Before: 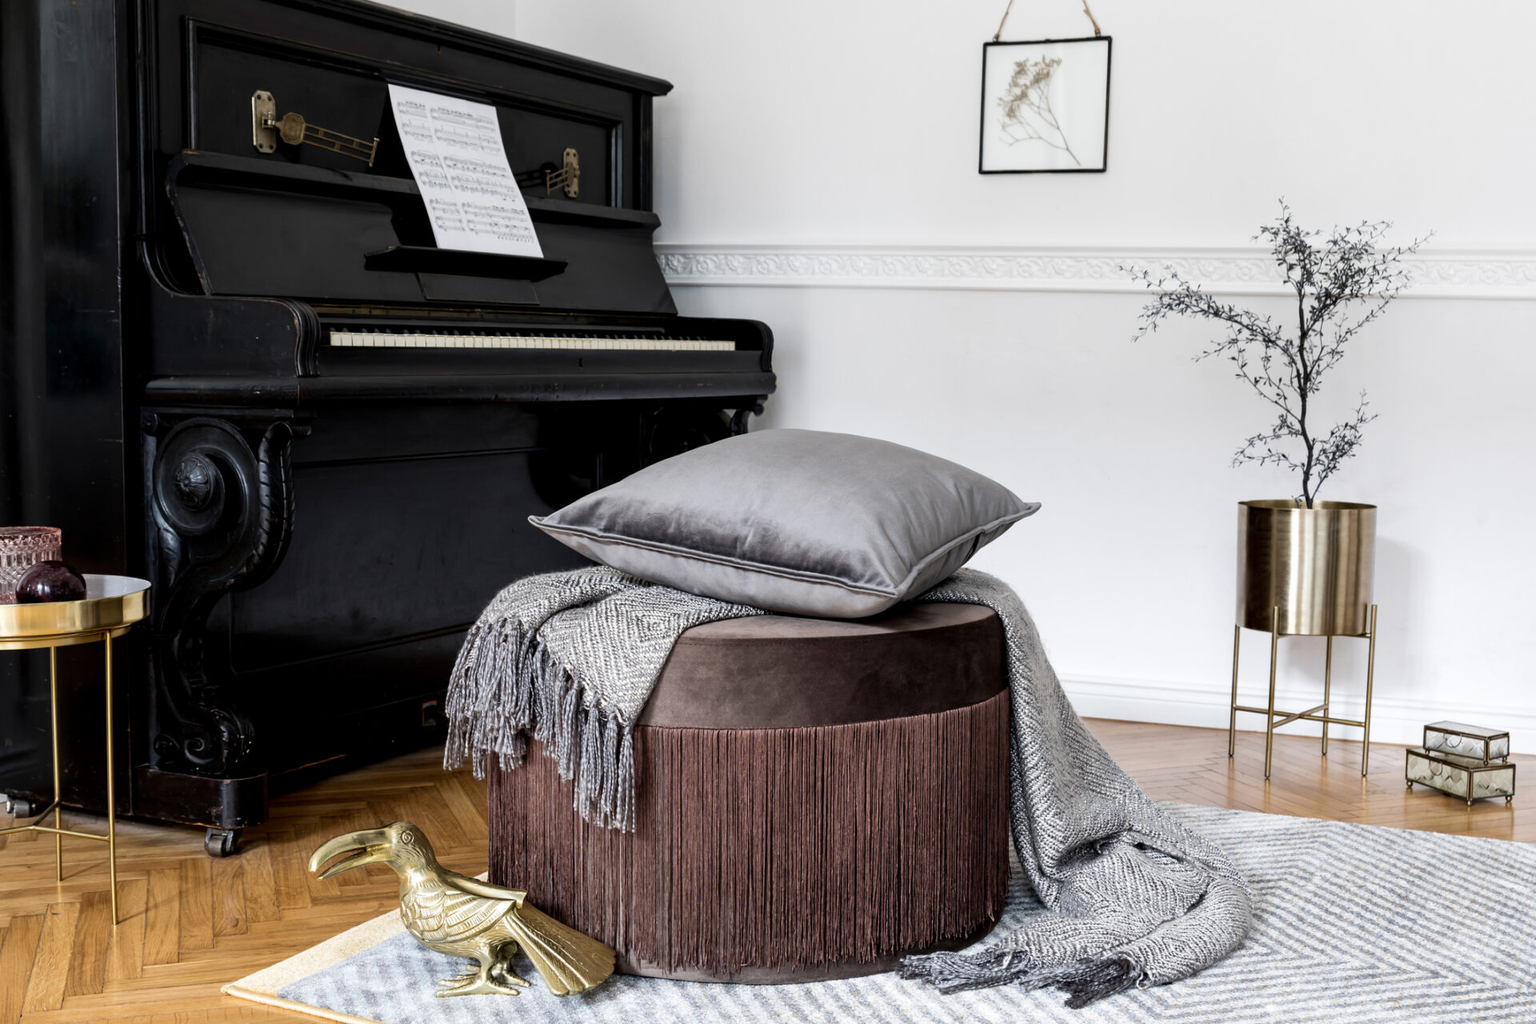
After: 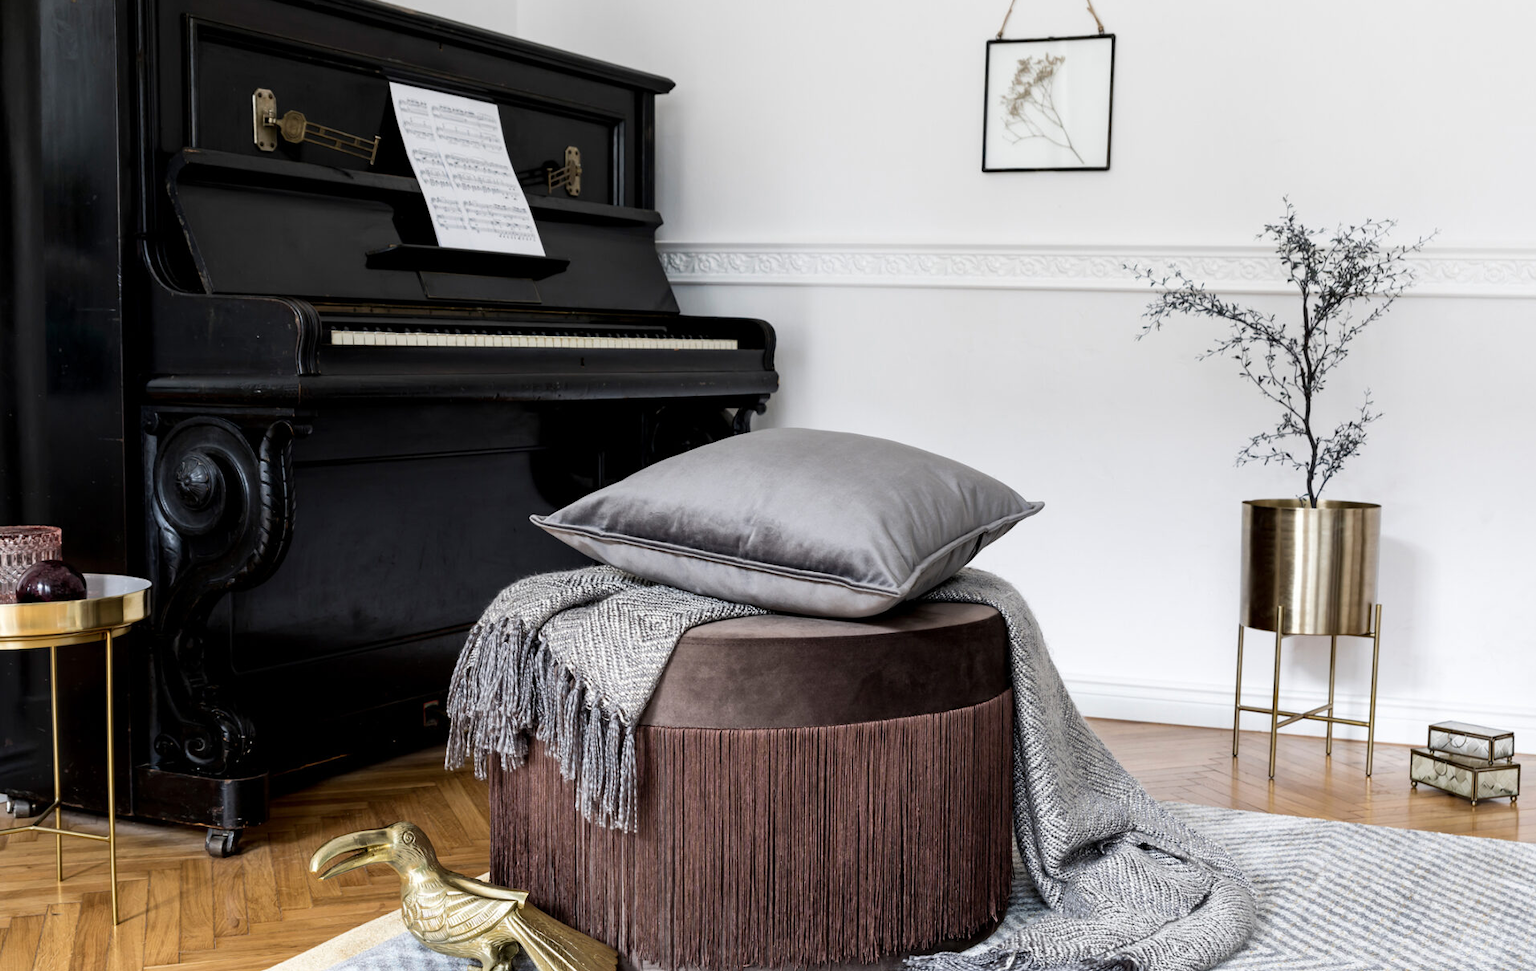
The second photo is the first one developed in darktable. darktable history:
crop: top 0.283%, right 0.265%, bottom 5.057%
